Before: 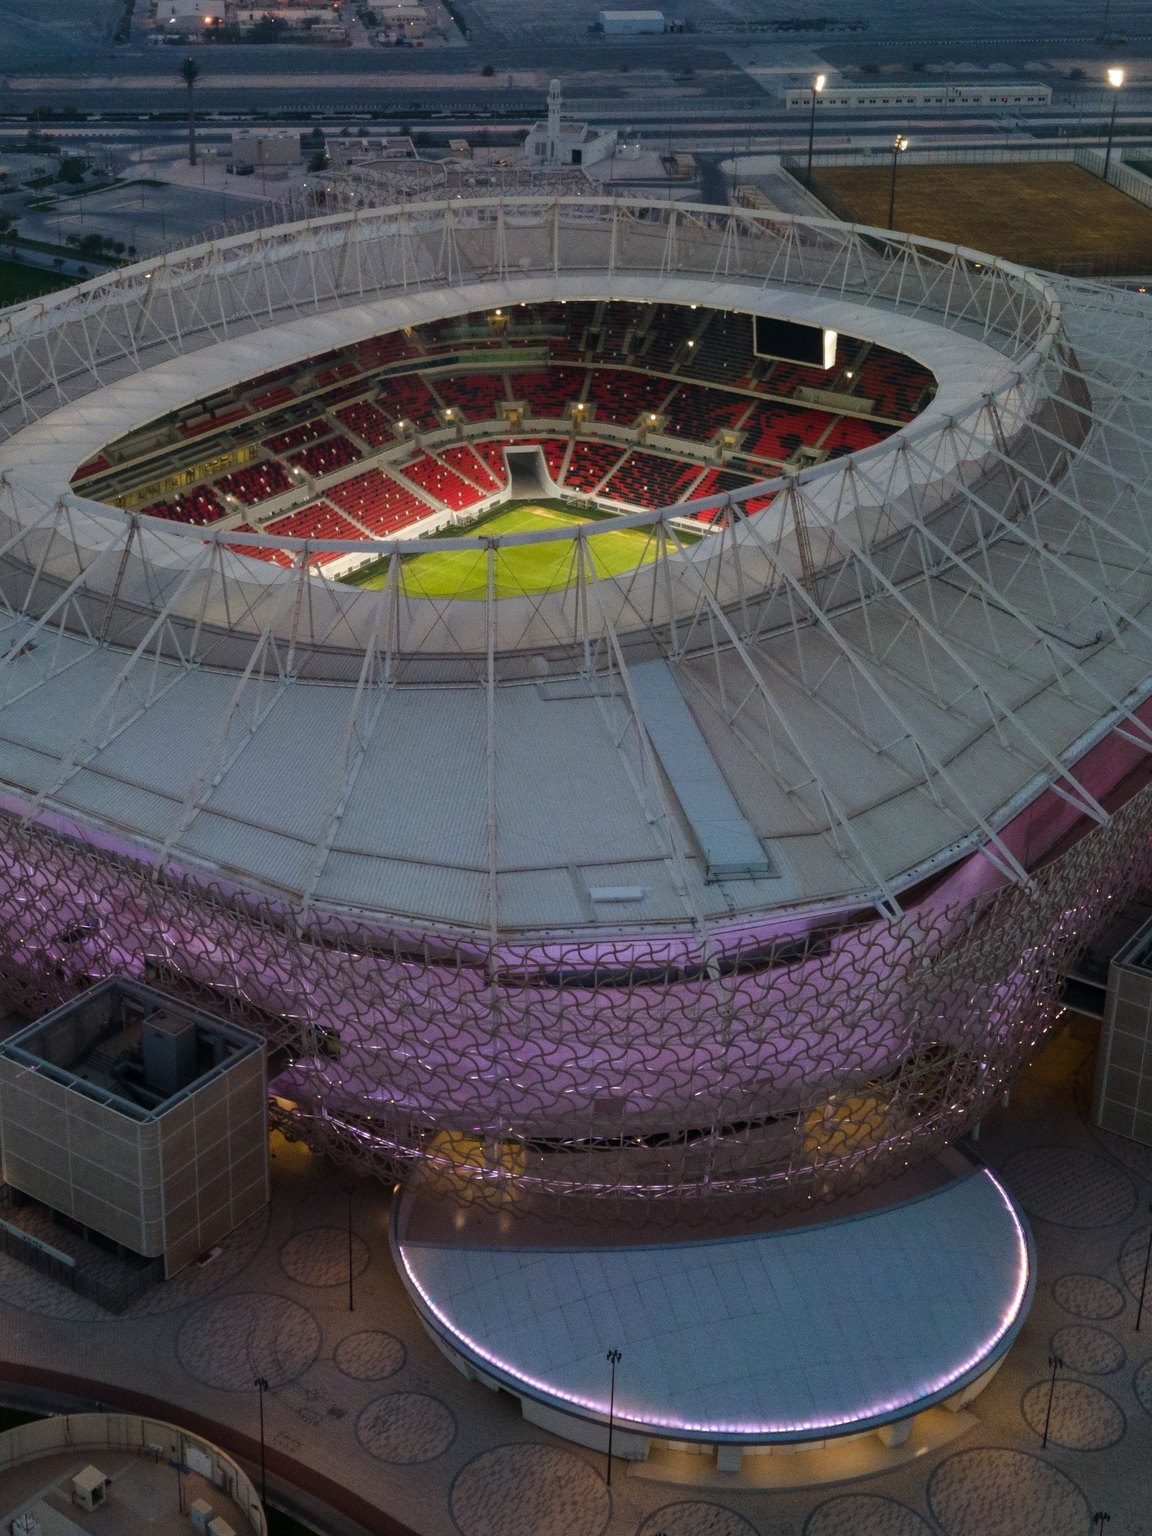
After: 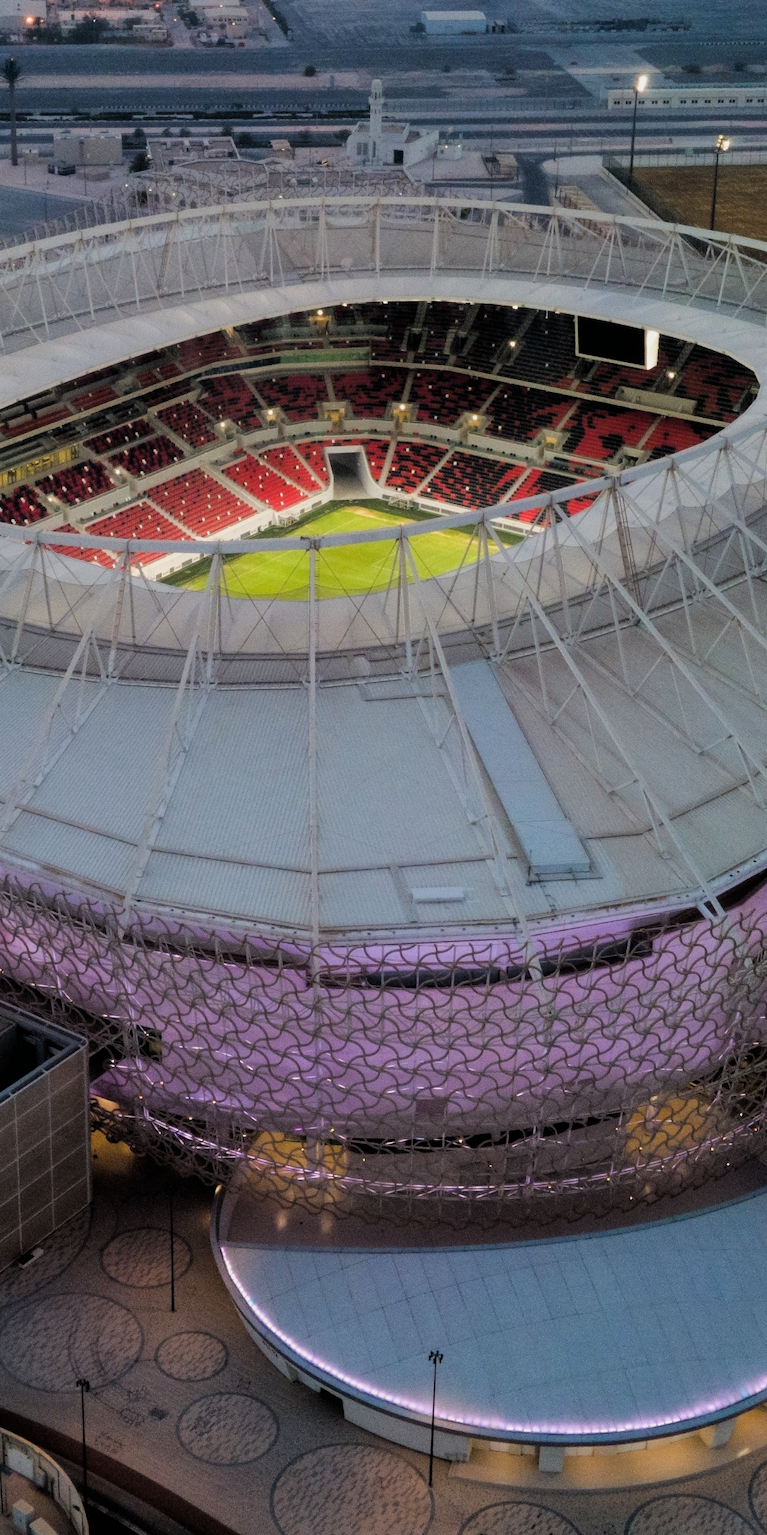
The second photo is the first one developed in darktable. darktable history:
exposure: black level correction 0, exposure 0.697 EV, compensate exposure bias true, compensate highlight preservation false
haze removal: strength -0.04, compatibility mode true, adaptive false
crop and rotate: left 15.56%, right 17.782%
filmic rgb: black relative exposure -4.81 EV, white relative exposure 4.02 EV, hardness 2.8
